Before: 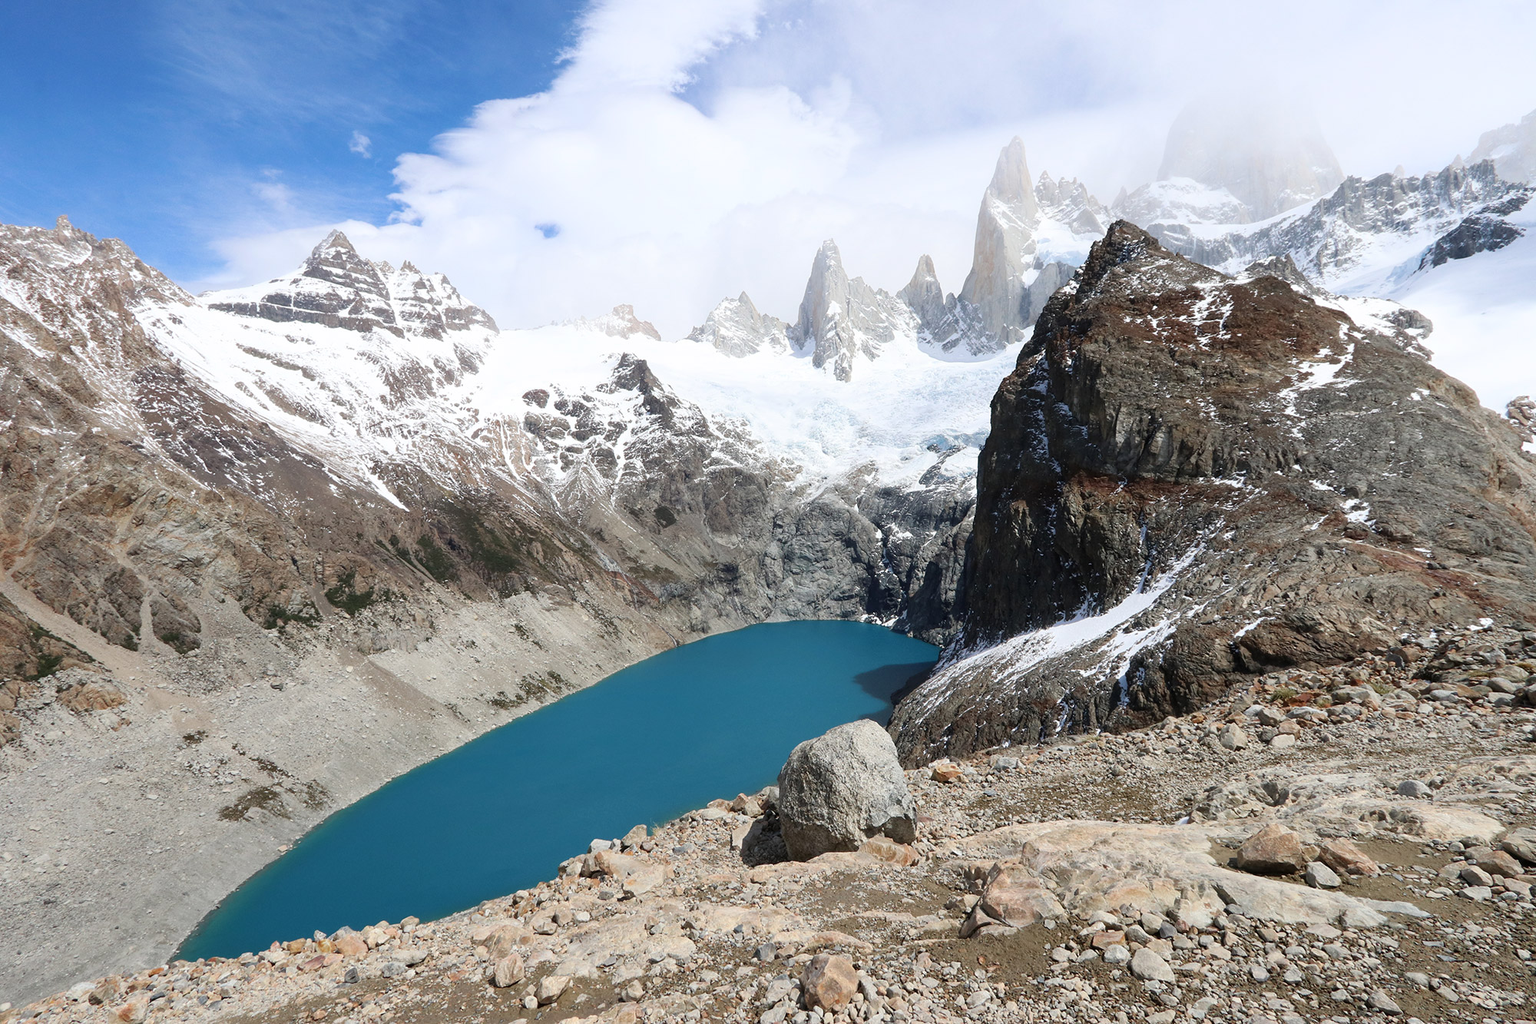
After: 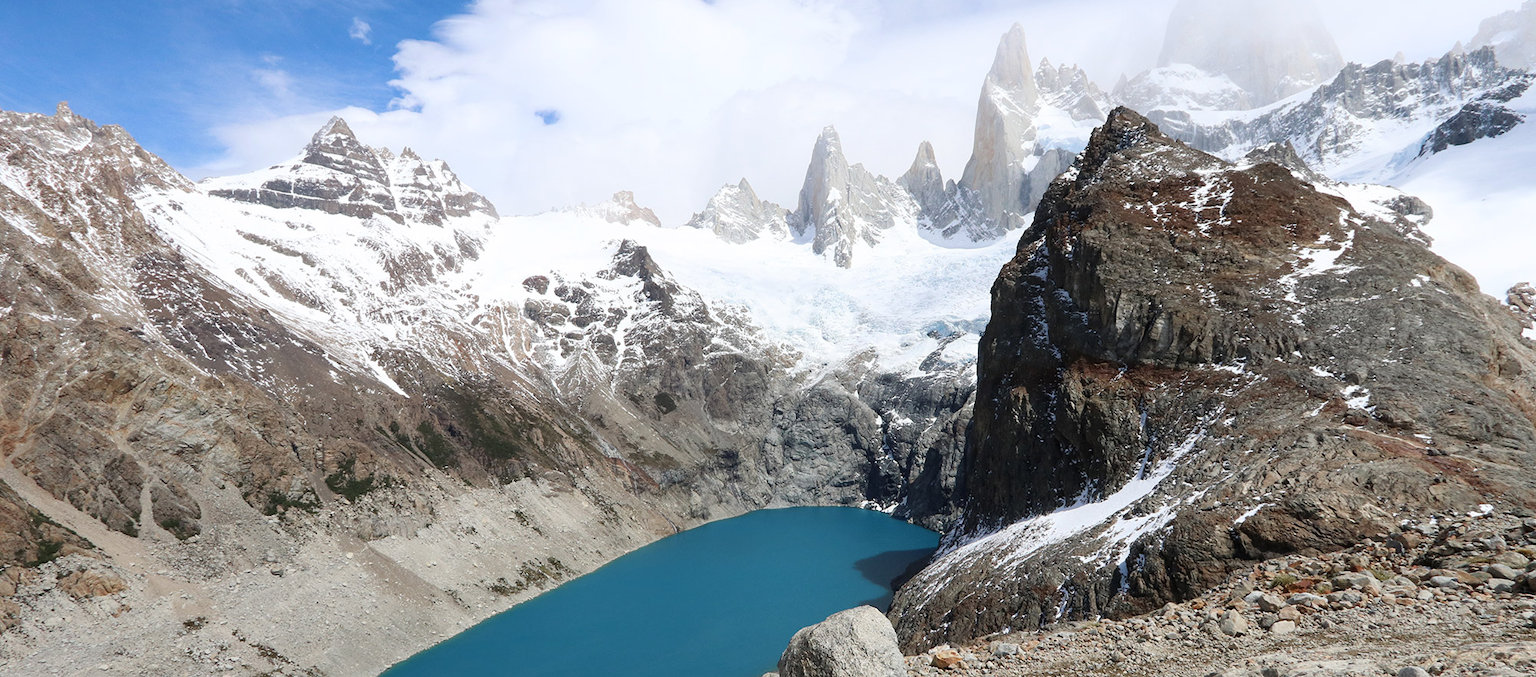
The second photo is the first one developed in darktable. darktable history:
crop: top 11.134%, bottom 22.665%
